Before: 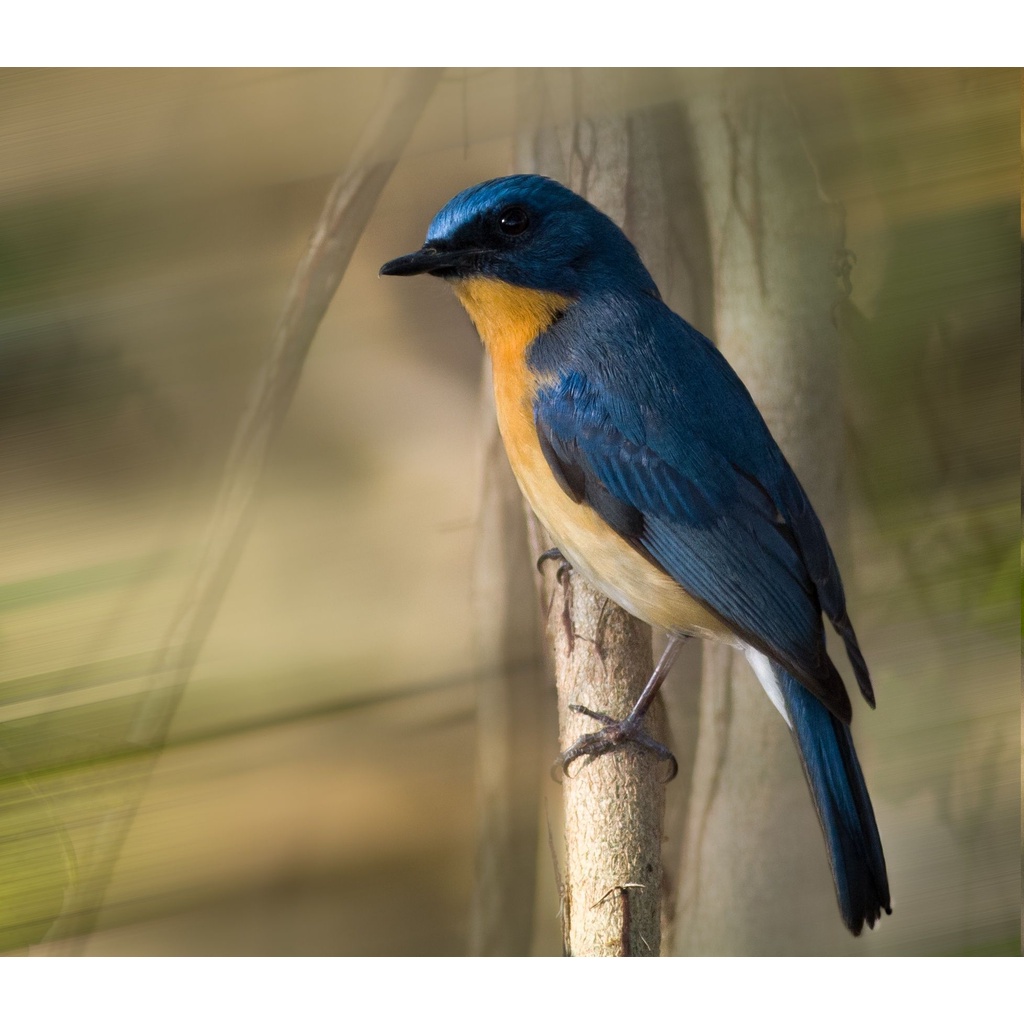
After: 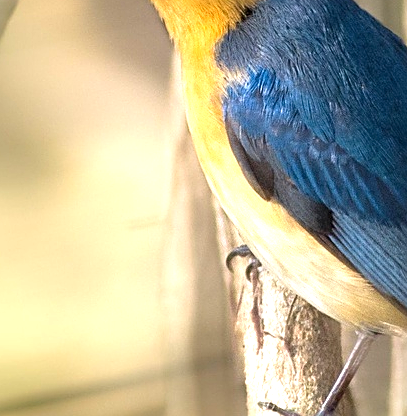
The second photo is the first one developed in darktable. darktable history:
crop: left 30.43%, top 29.673%, right 29.743%, bottom 29.693%
exposure: exposure 0.768 EV, compensate exposure bias true, compensate highlight preservation false
sharpen: on, module defaults
tone equalizer: -8 EV -0.382 EV, -7 EV -0.425 EV, -6 EV -0.358 EV, -5 EV -0.219 EV, -3 EV 0.245 EV, -2 EV 0.353 EV, -1 EV 0.364 EV, +0 EV 0.405 EV
